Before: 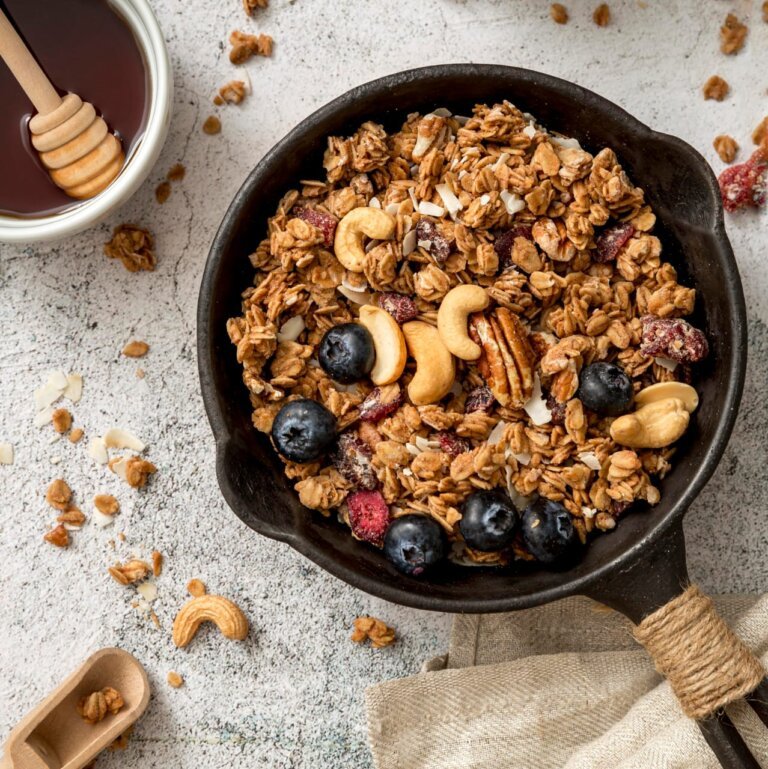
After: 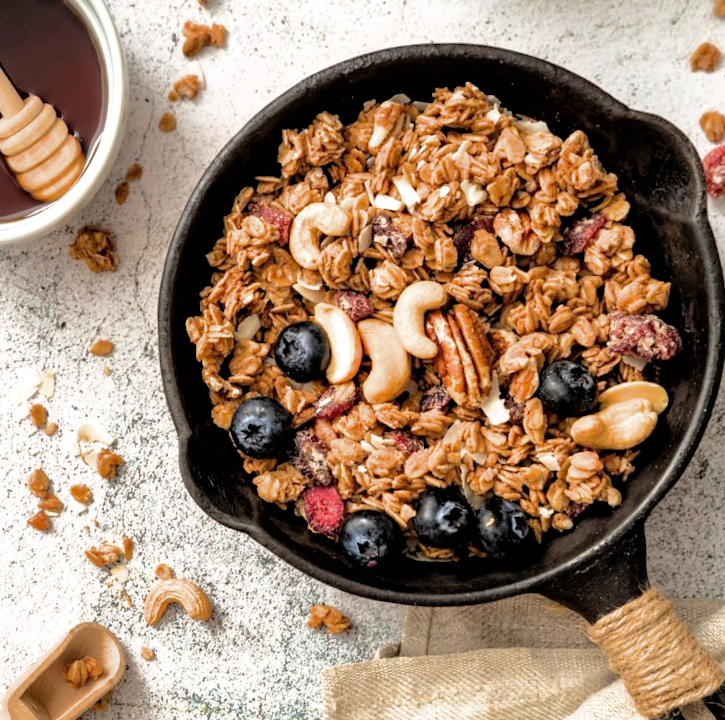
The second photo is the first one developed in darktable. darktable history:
exposure: black level correction 0, exposure 0.7 EV, compensate exposure bias true, compensate highlight preservation false
filmic rgb: black relative exposure -4.93 EV, white relative exposure 2.84 EV, hardness 3.72
rotate and perspective: rotation 0.062°, lens shift (vertical) 0.115, lens shift (horizontal) -0.133, crop left 0.047, crop right 0.94, crop top 0.061, crop bottom 0.94
shadows and highlights: shadows 40, highlights -60
